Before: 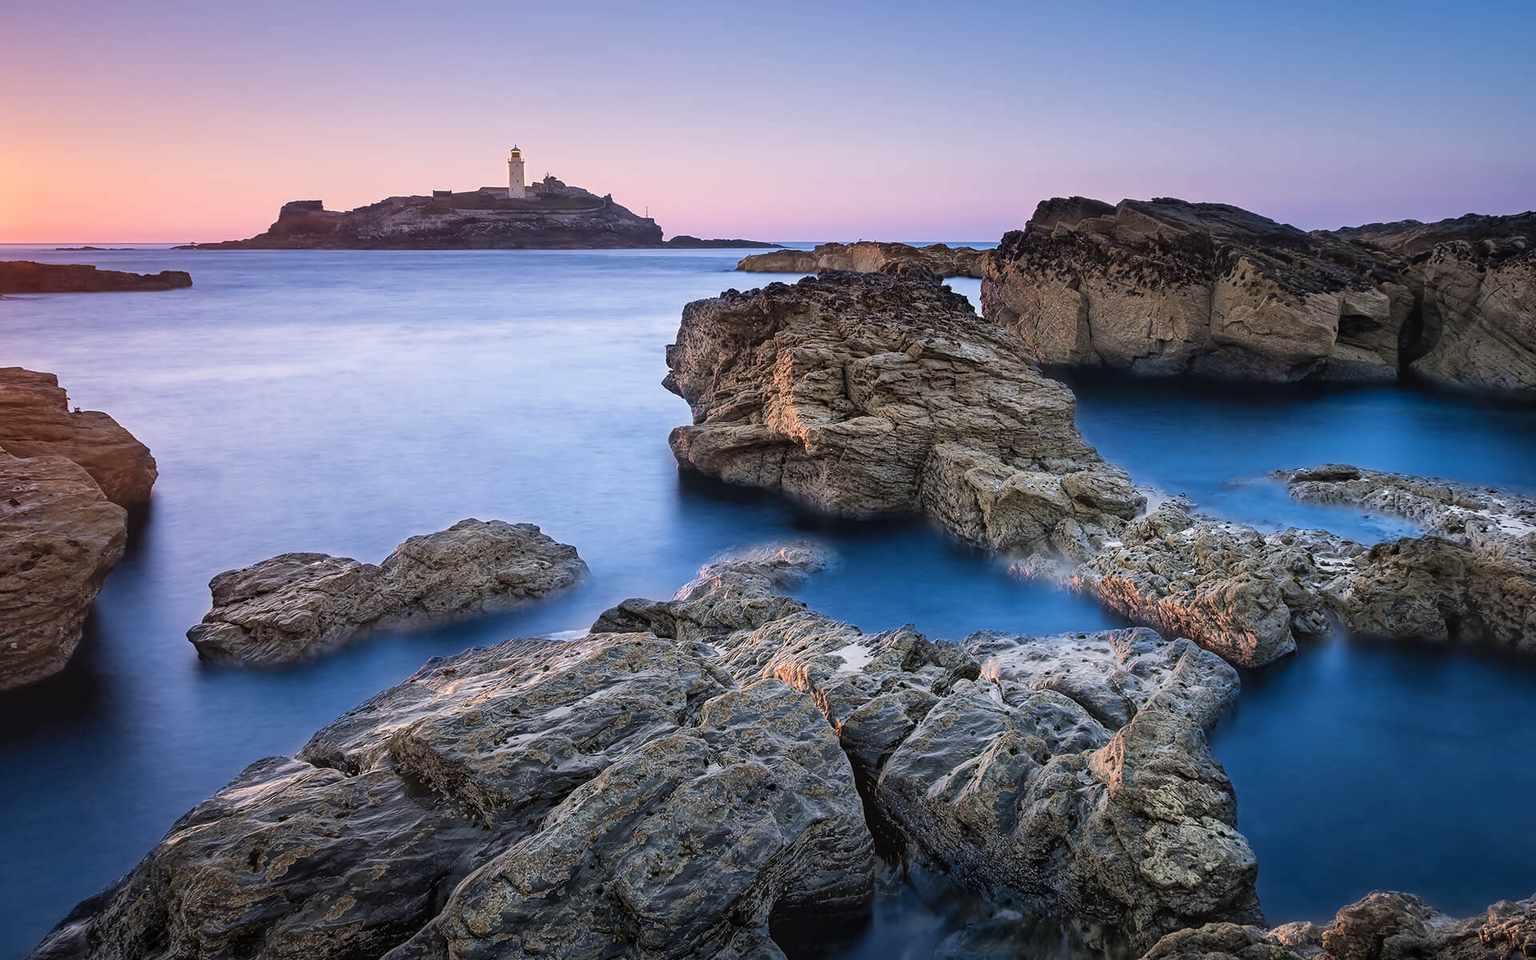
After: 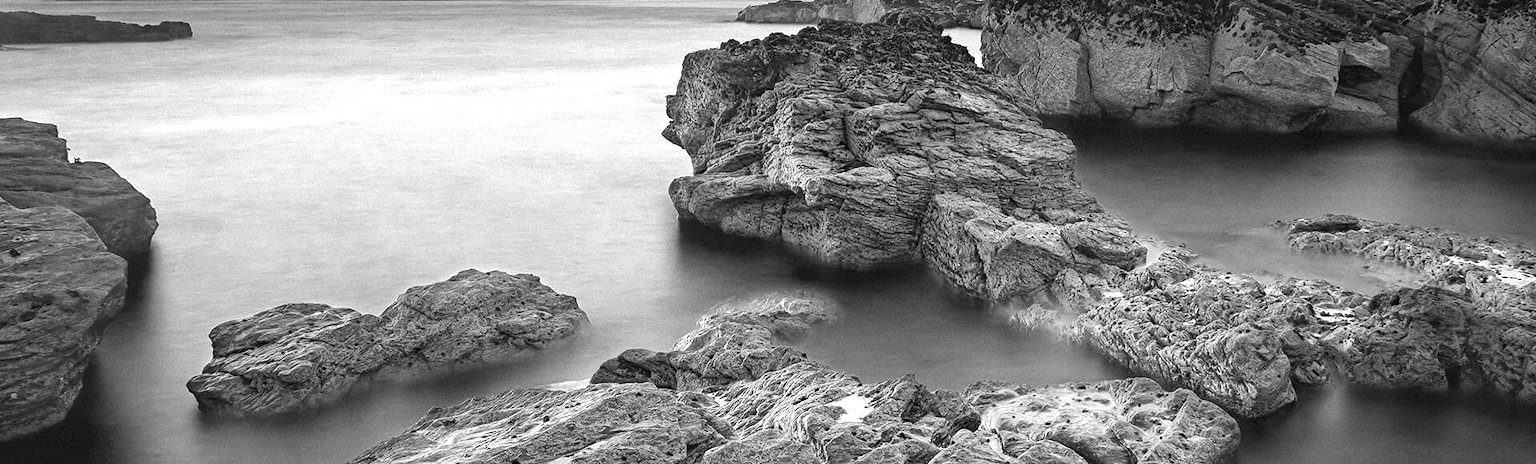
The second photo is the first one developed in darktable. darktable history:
crop and rotate: top 26.056%, bottom 25.543%
exposure: black level correction 0, exposure 0.7 EV, compensate highlight preservation false
monochrome: on, module defaults
grain: mid-tones bias 0%
